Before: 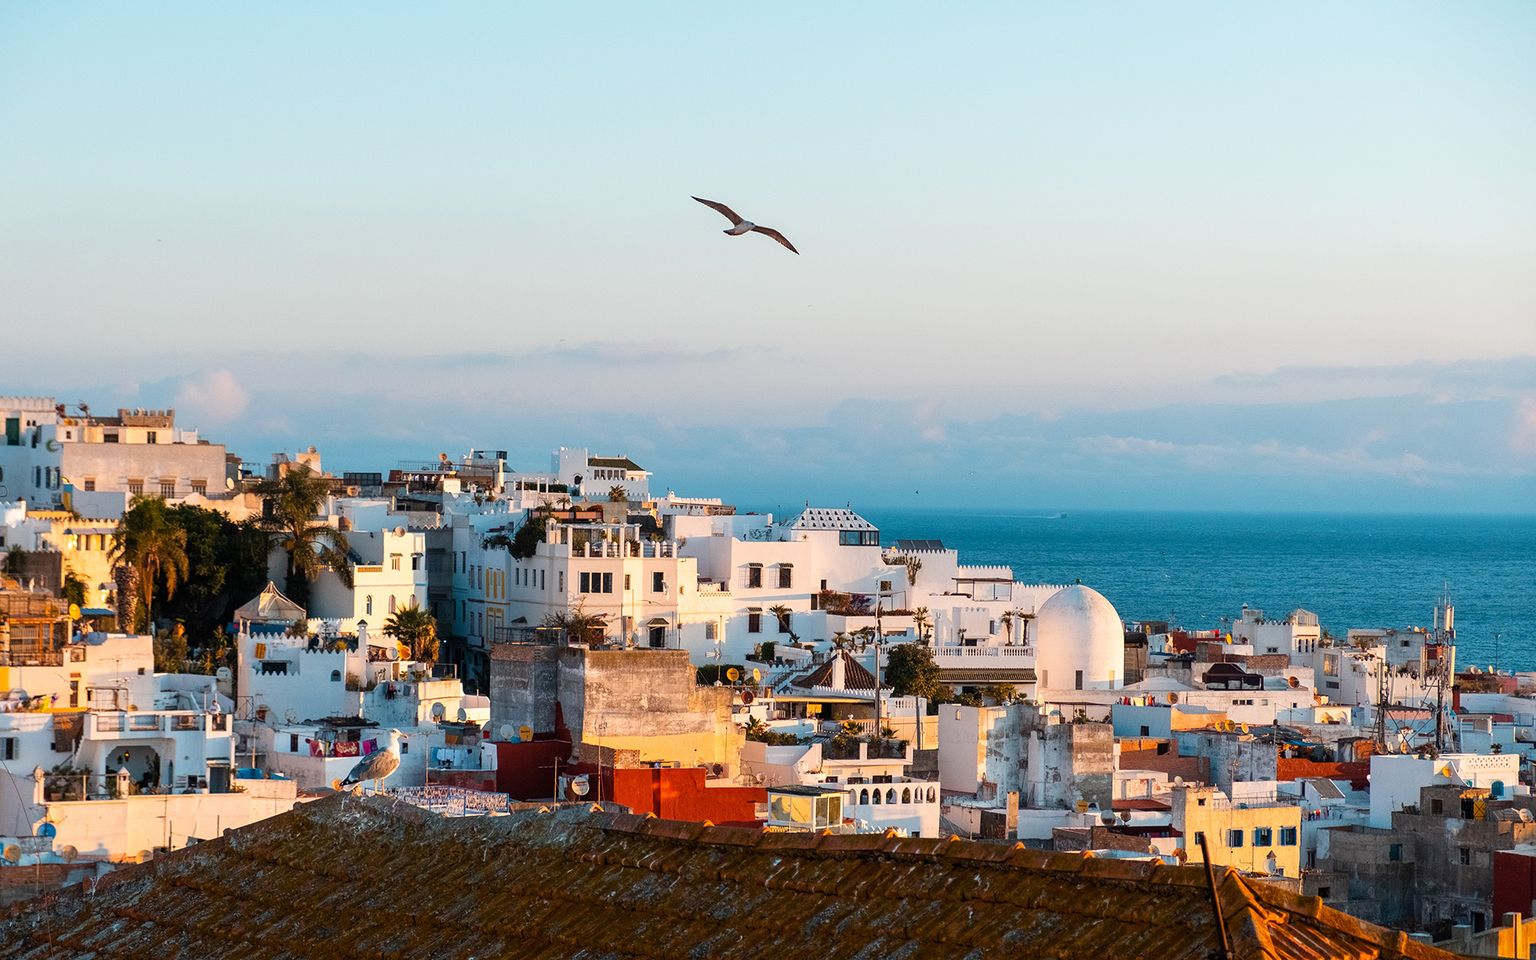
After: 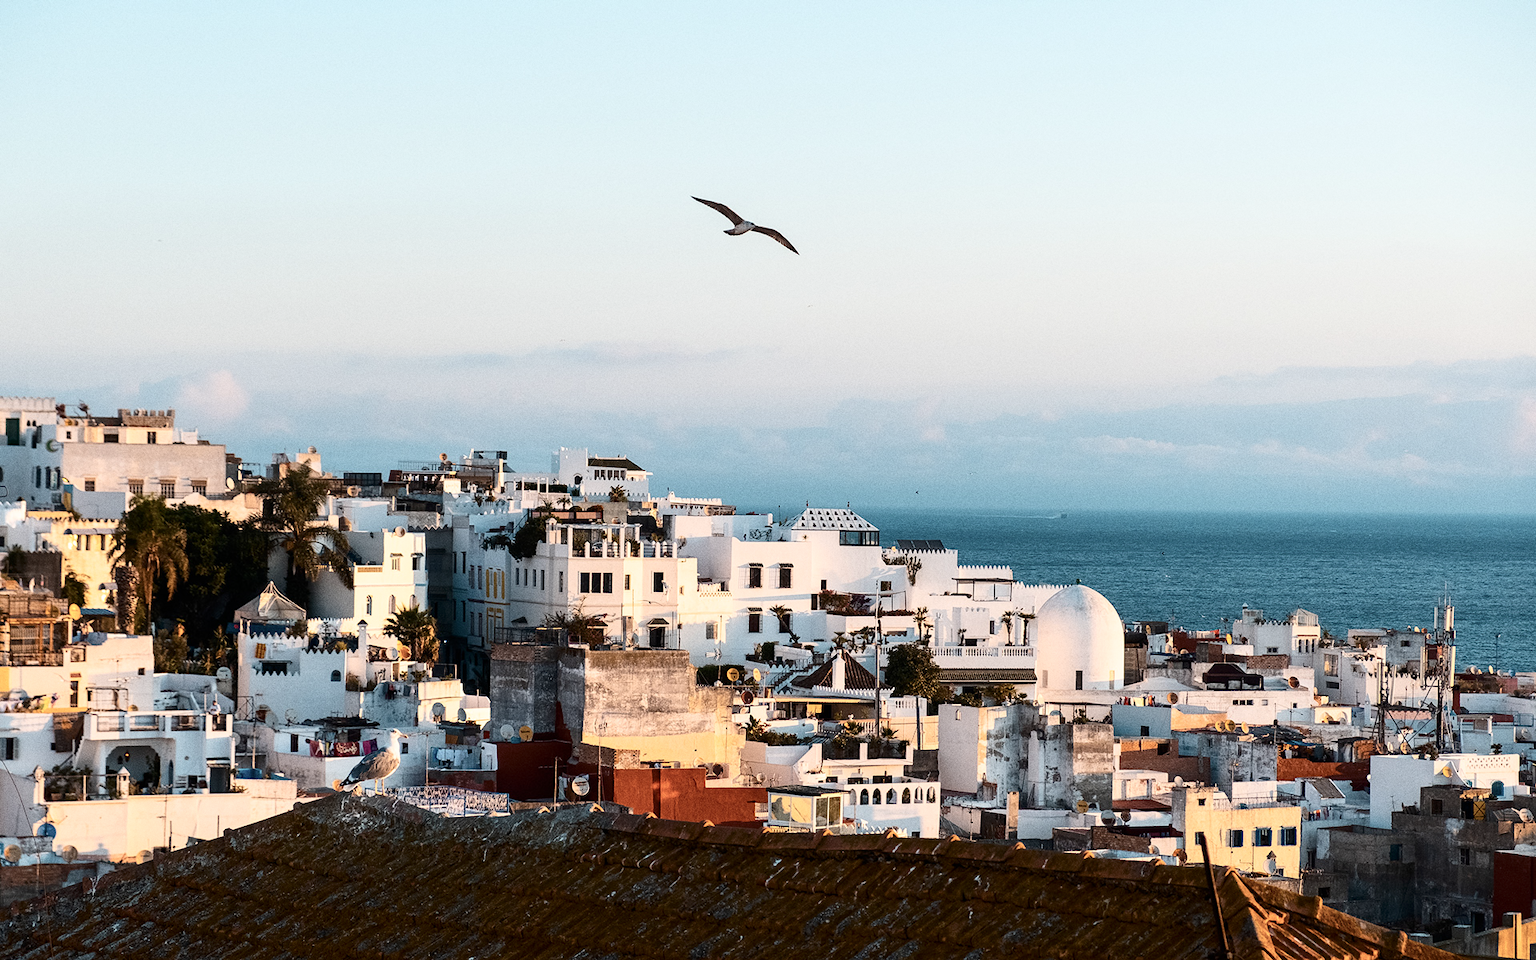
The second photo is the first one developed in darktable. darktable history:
grain: coarseness 0.09 ISO
contrast brightness saturation: contrast 0.25, saturation -0.31
